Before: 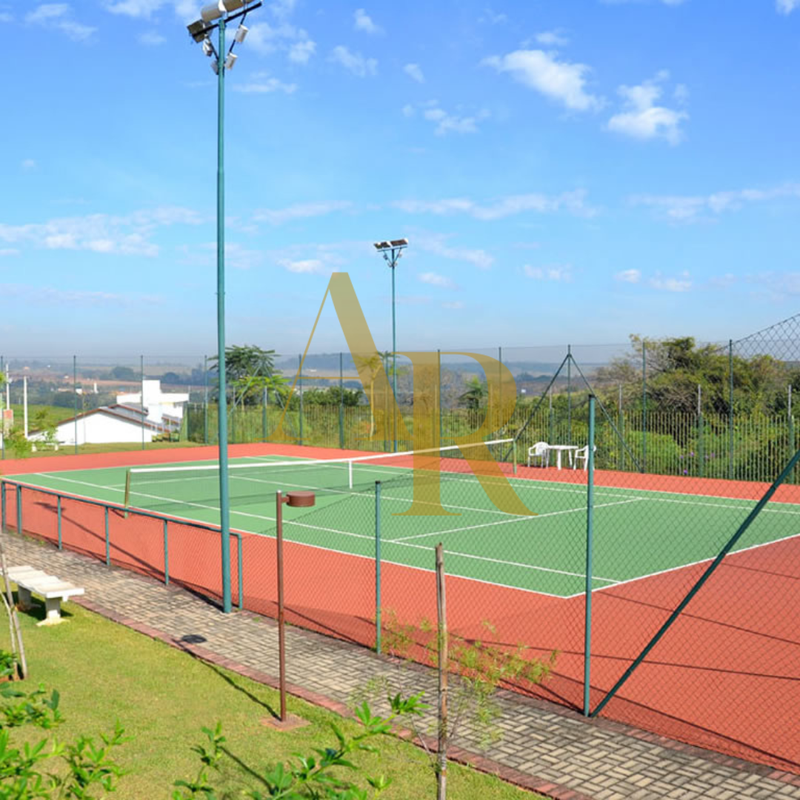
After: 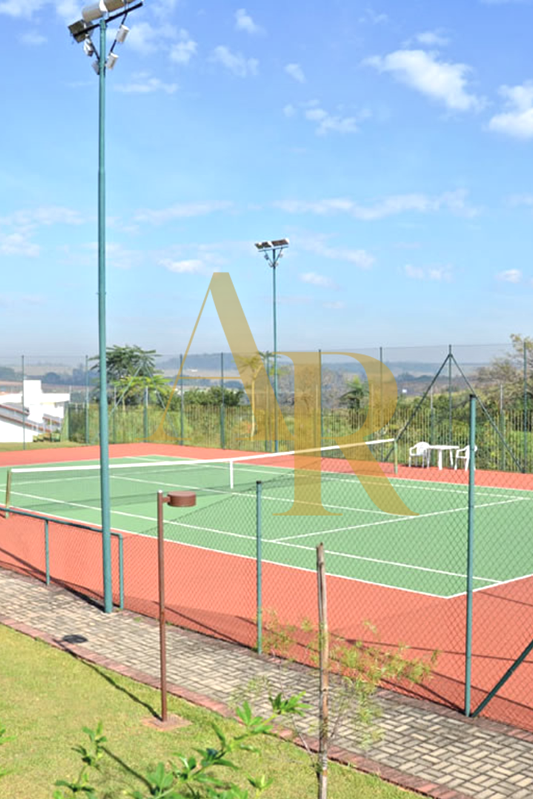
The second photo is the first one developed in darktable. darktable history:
crop and rotate: left 15.055%, right 18.278%
tone equalizer: -8 EV -0.002 EV, -7 EV 0.005 EV, -6 EV -0.009 EV, -5 EV 0.011 EV, -4 EV -0.012 EV, -3 EV 0.007 EV, -2 EV -0.062 EV, -1 EV -0.293 EV, +0 EV -0.582 EV, smoothing diameter 2%, edges refinement/feathering 20, mask exposure compensation -1.57 EV, filter diffusion 5
exposure: exposure 0.515 EV, compensate highlight preservation false
color correction: saturation 0.8
